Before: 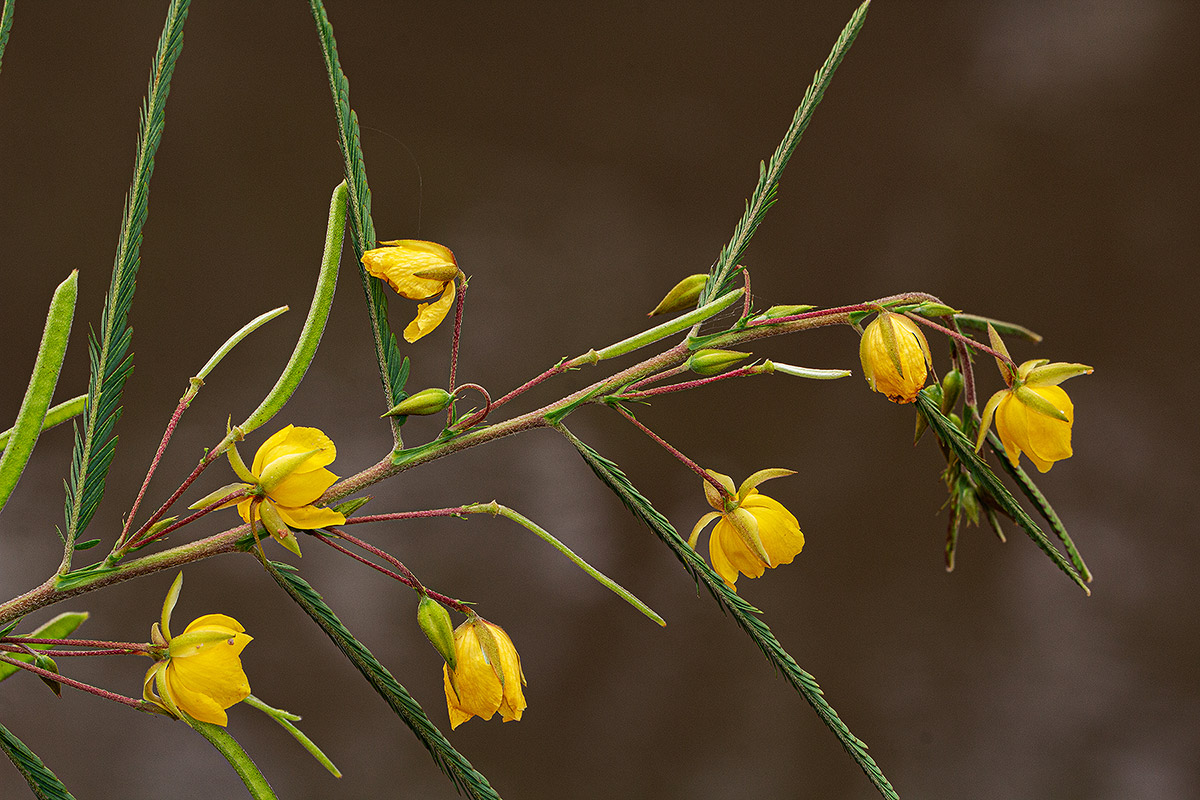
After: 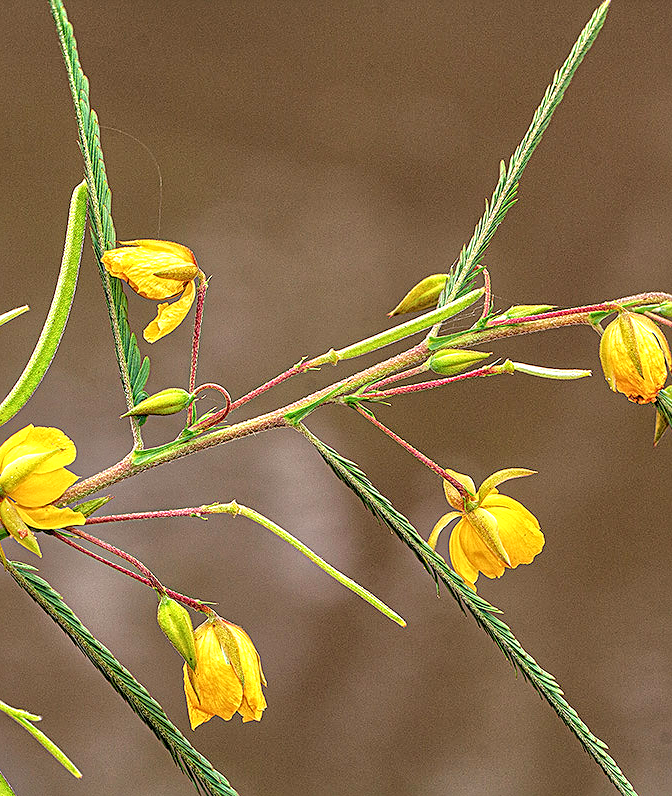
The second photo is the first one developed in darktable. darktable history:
sharpen: on, module defaults
exposure: black level correction 0, exposure 0.5 EV, compensate highlight preservation false
rotate and perspective: automatic cropping off
crop: left 21.674%, right 22.086%
shadows and highlights: soften with gaussian
tone equalizer: -7 EV 0.15 EV, -6 EV 0.6 EV, -5 EV 1.15 EV, -4 EV 1.33 EV, -3 EV 1.15 EV, -2 EV 0.6 EV, -1 EV 0.15 EV, mask exposure compensation -0.5 EV
local contrast: detail 130%
